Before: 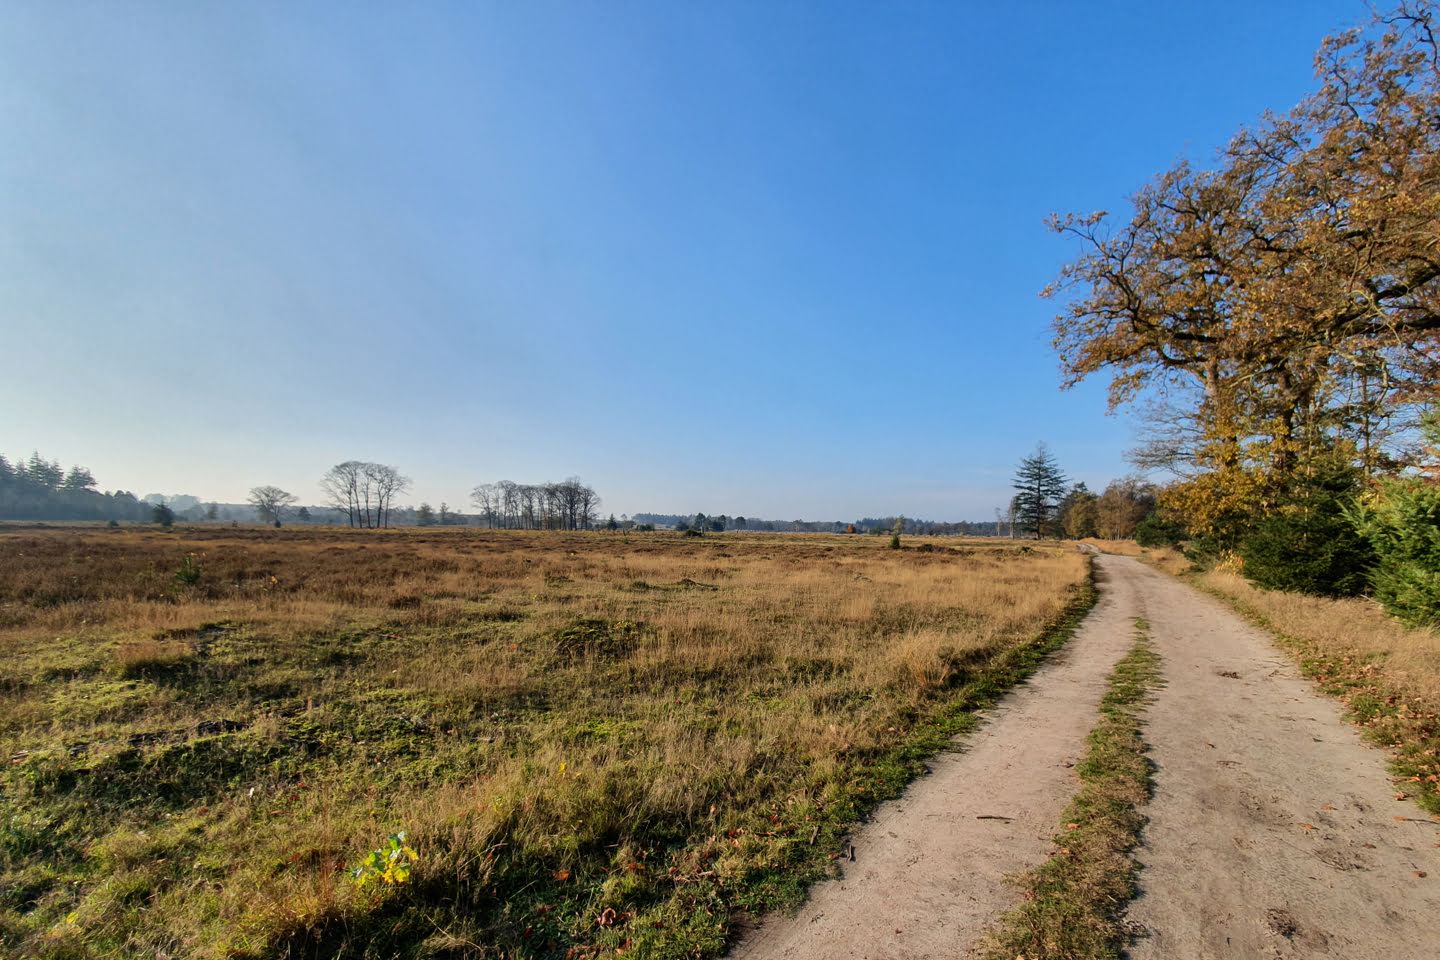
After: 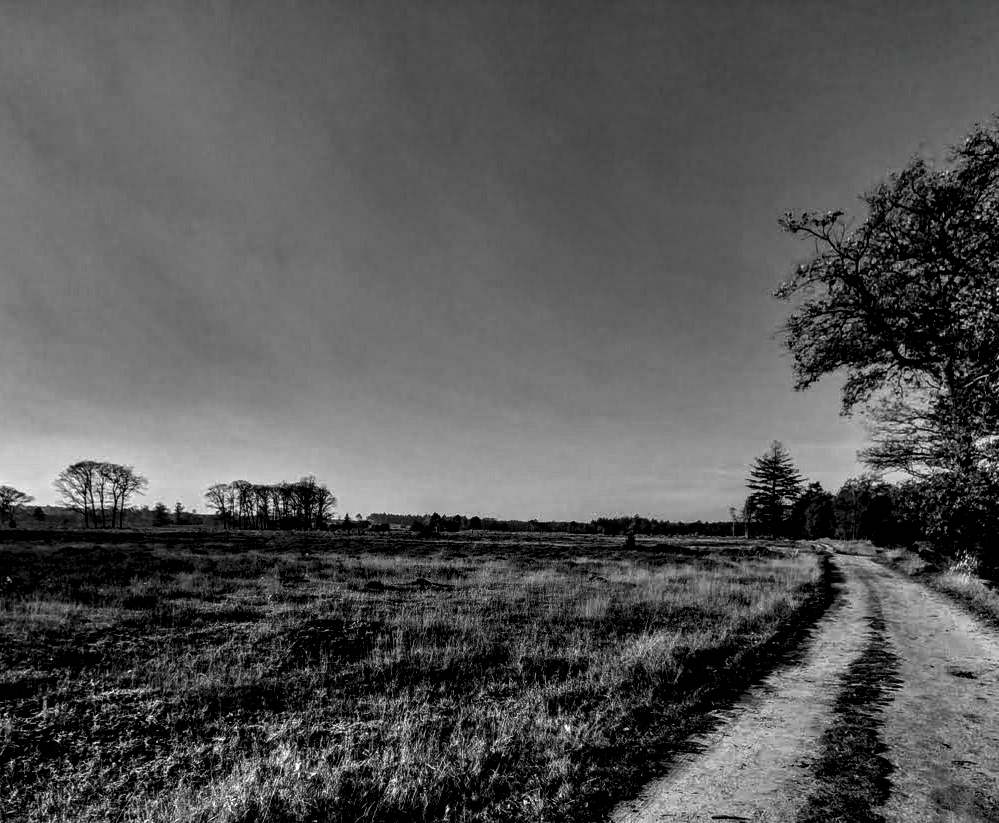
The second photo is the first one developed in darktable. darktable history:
shadows and highlights: low approximation 0.01, soften with gaussian
local contrast: detail 203%
contrast brightness saturation: contrast -0.029, brightness -0.582, saturation -0.993
crop: left 18.433%, right 12.151%, bottom 14.23%
